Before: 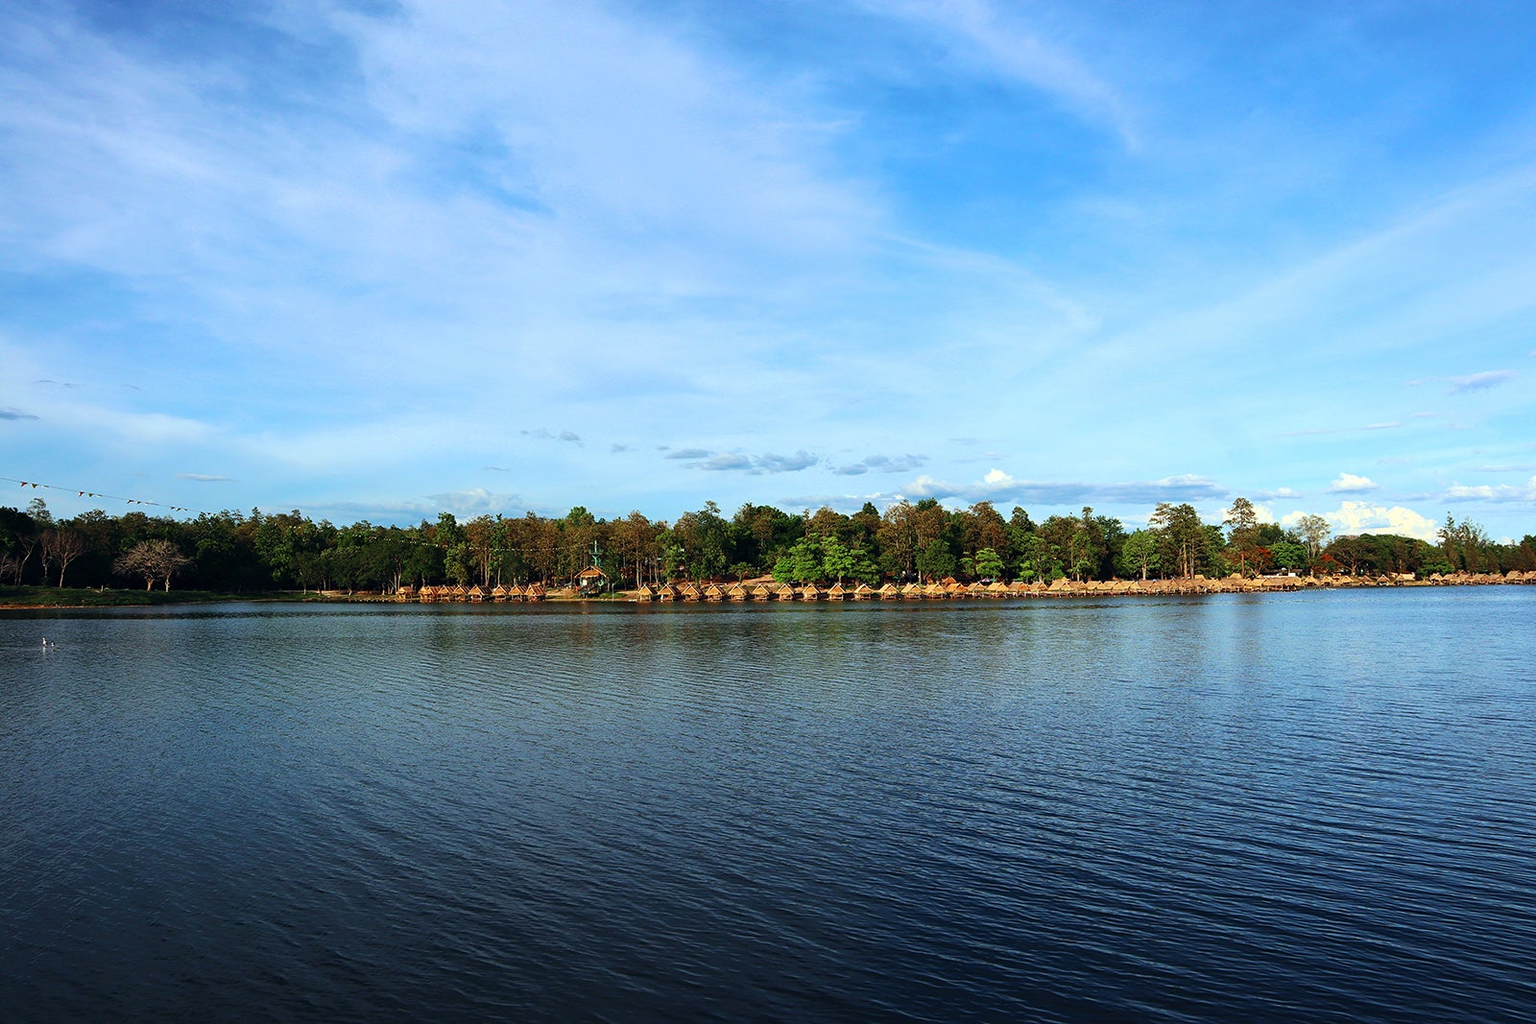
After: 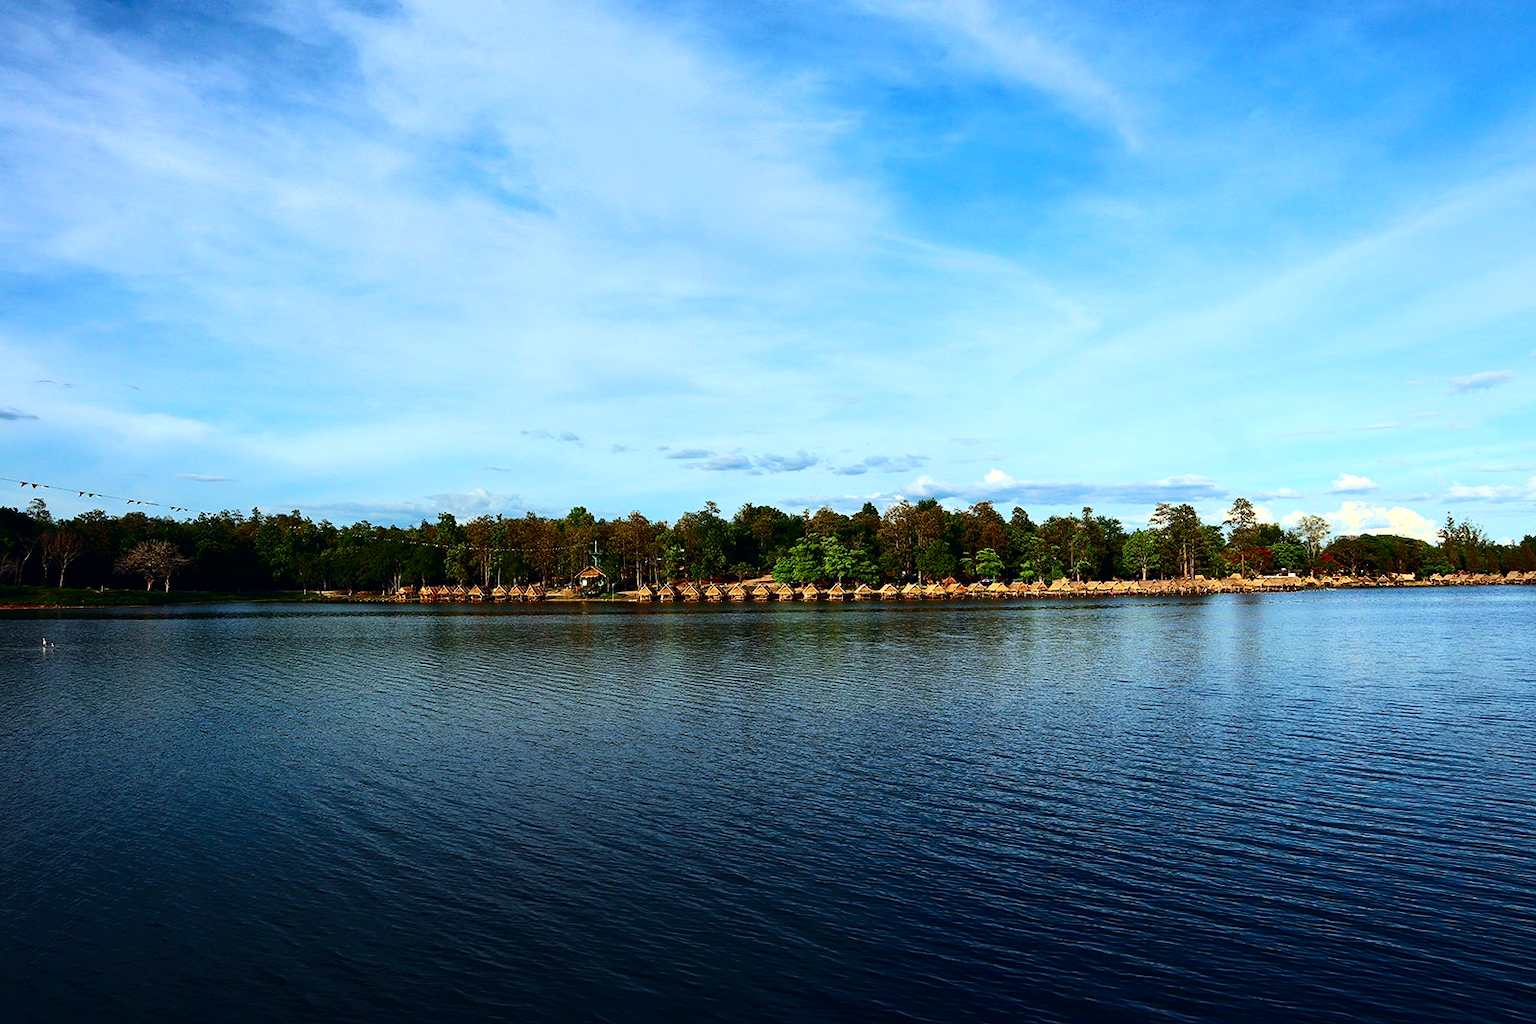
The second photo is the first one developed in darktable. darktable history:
levels: levels [0, 0.492, 0.984]
contrast brightness saturation: contrast 0.199, brightness -0.105, saturation 0.099
